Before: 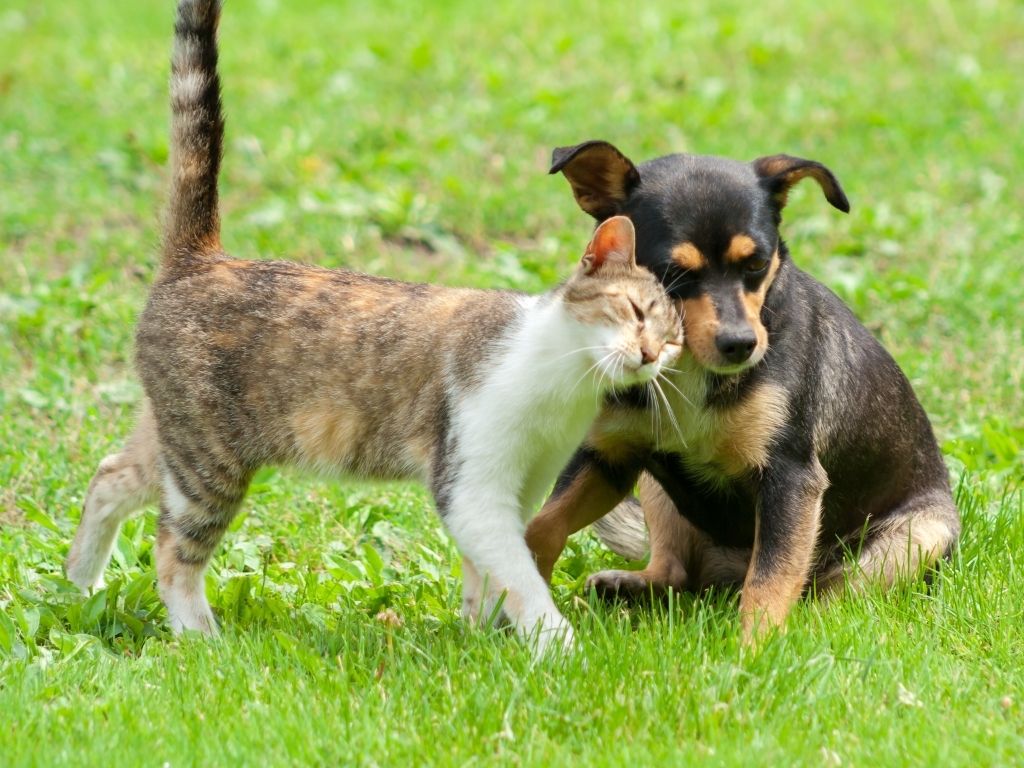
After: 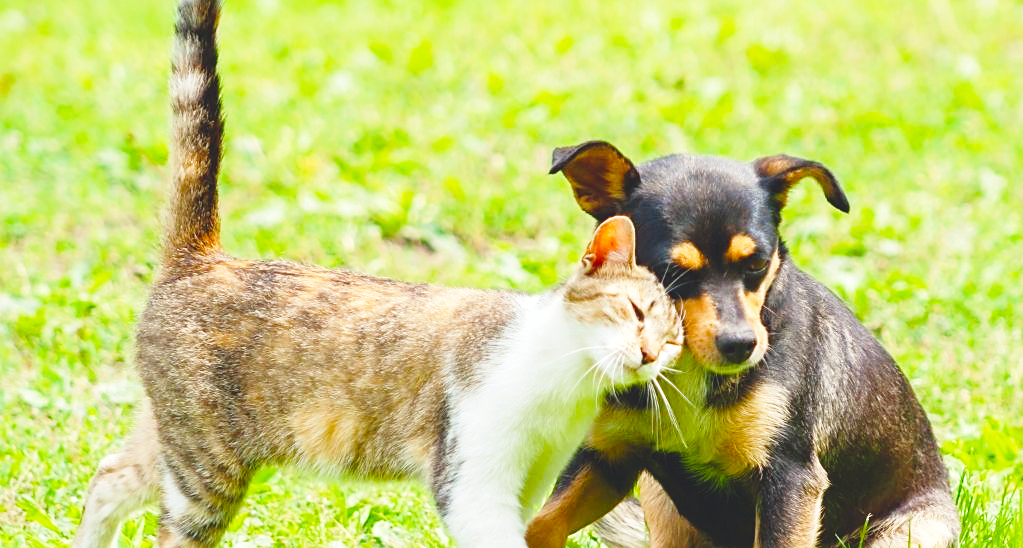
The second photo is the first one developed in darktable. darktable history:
crop: right 0%, bottom 28.595%
base curve: curves: ch0 [(0, 0) (0.028, 0.03) (0.121, 0.232) (0.46, 0.748) (0.859, 0.968) (1, 1)], preserve colors none
sharpen: on, module defaults
color balance rgb: shadows lift › chroma 3.069%, shadows lift › hue 279.09°, global offset › luminance 1.971%, linear chroma grading › global chroma 14.53%, perceptual saturation grading › global saturation 19.52%, perceptual saturation grading › highlights -25.132%, perceptual saturation grading › shadows 49.343%
